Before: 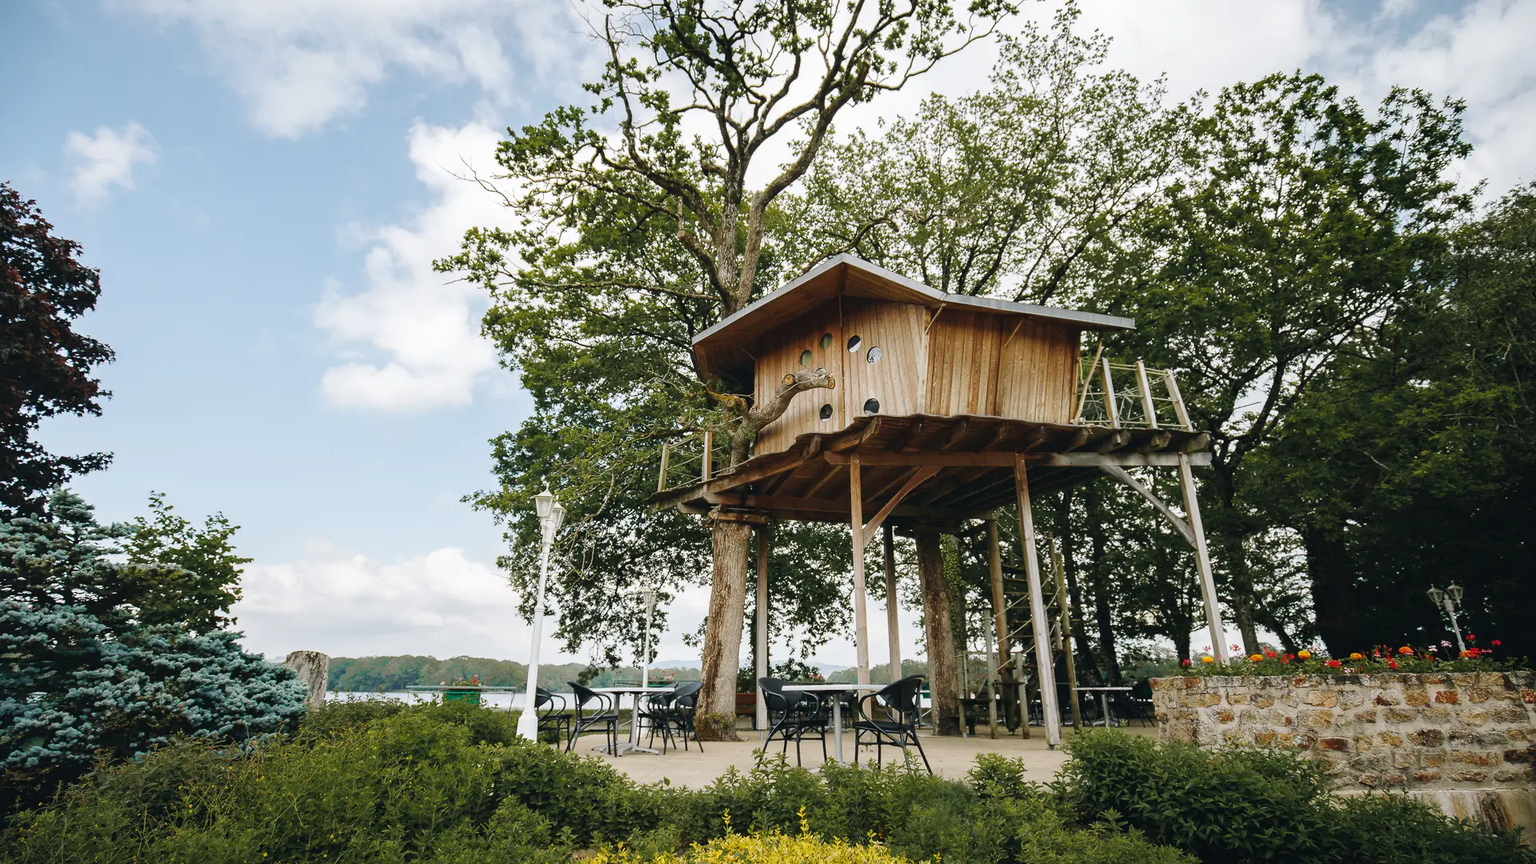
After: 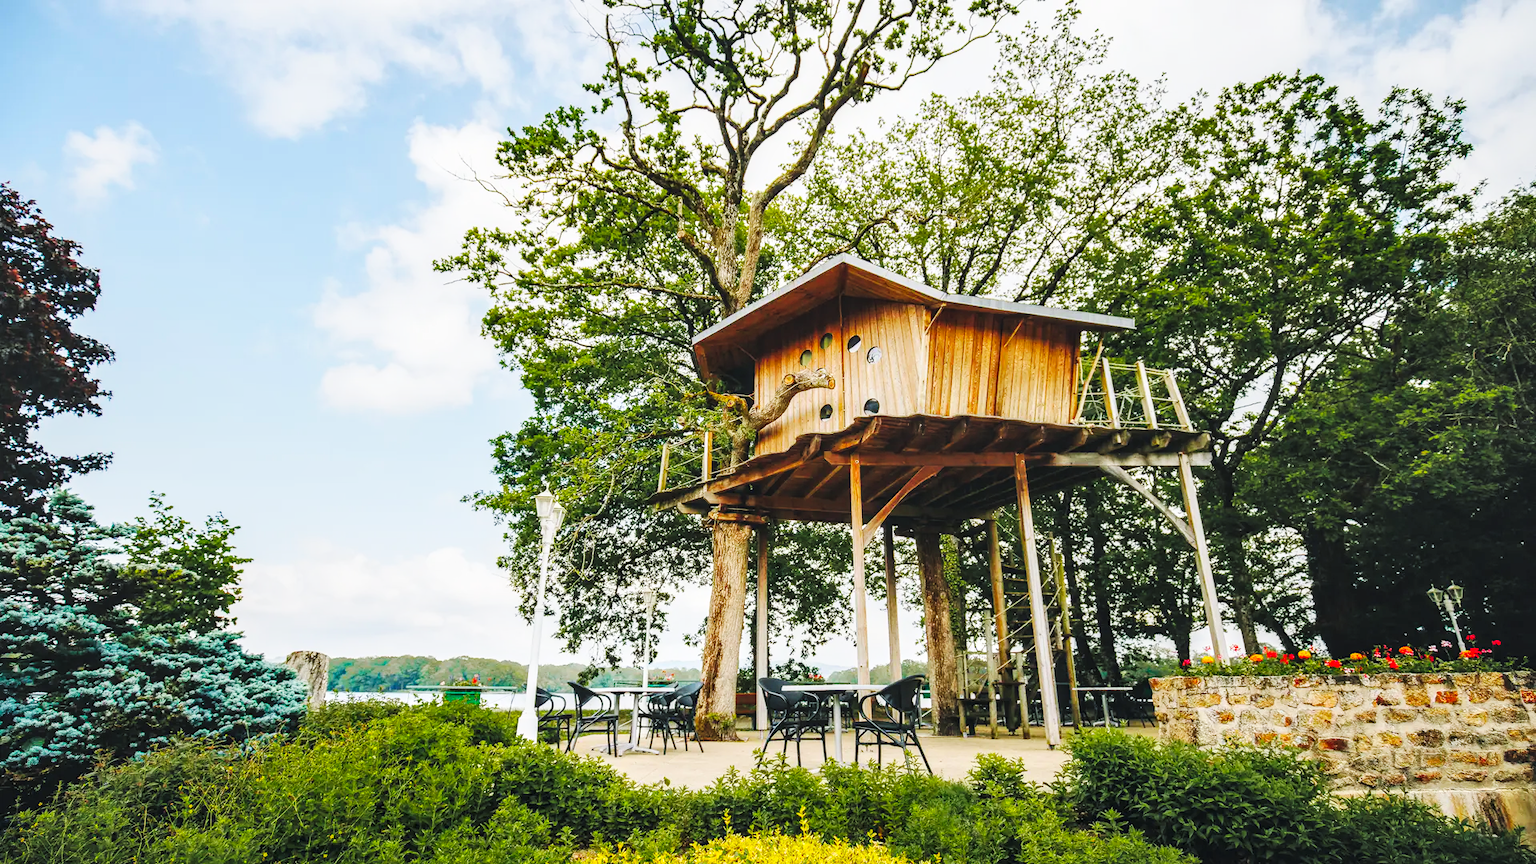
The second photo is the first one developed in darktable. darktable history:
base curve: curves: ch0 [(0, 0) (0.032, 0.025) (0.121, 0.166) (0.206, 0.329) (0.605, 0.79) (1, 1)], preserve colors none
contrast brightness saturation: contrast 0.07, brightness 0.18, saturation 0.4
local contrast: on, module defaults
exposure: black level correction 0.001, compensate highlight preservation false
shadows and highlights: shadows 37.27, highlights -28.18, soften with gaussian
